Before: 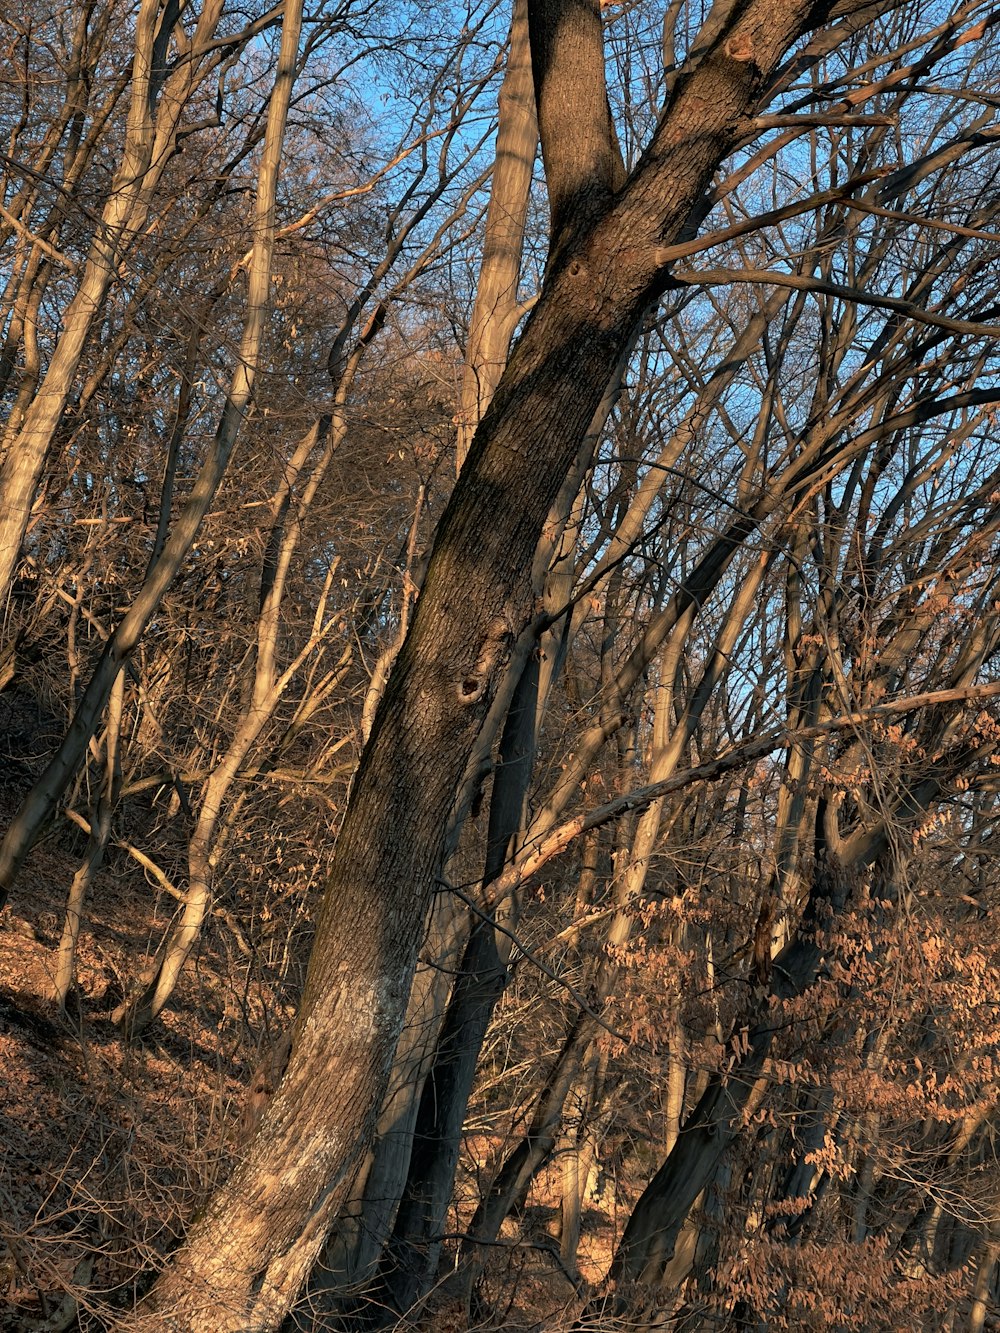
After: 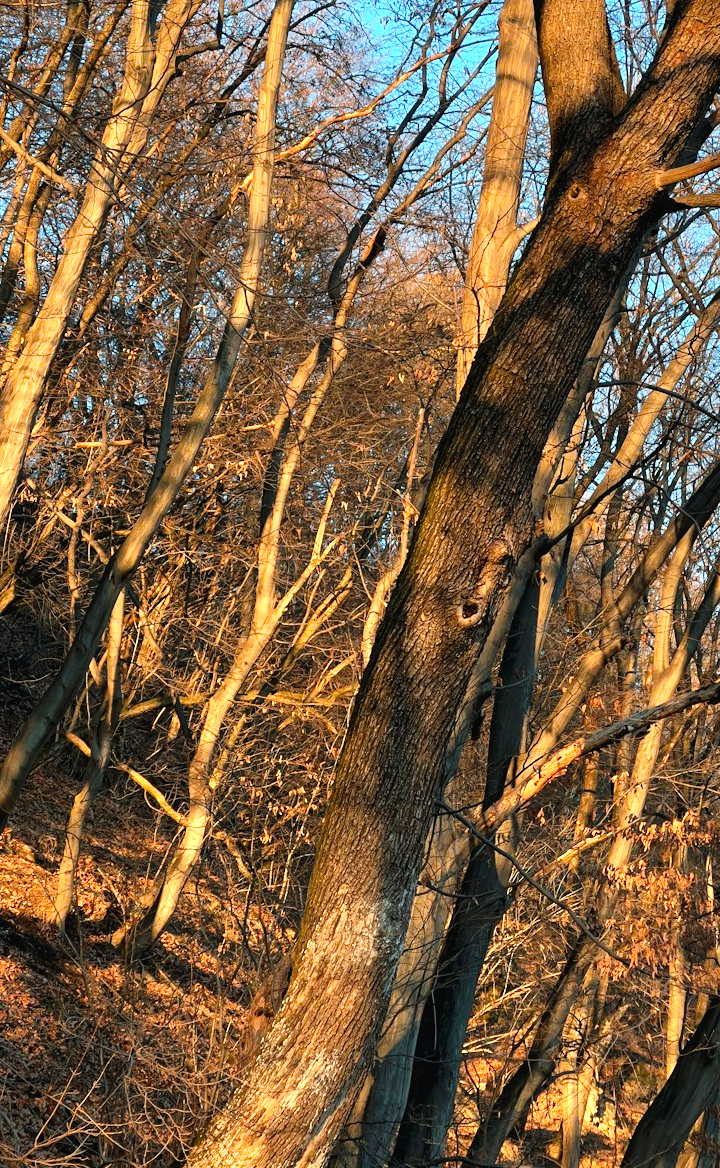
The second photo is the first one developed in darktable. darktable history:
tone curve: curves: ch0 [(0, 0) (0.003, 0.018) (0.011, 0.019) (0.025, 0.024) (0.044, 0.037) (0.069, 0.053) (0.1, 0.075) (0.136, 0.105) (0.177, 0.136) (0.224, 0.179) (0.277, 0.244) (0.335, 0.319) (0.399, 0.4) (0.468, 0.495) (0.543, 0.58) (0.623, 0.671) (0.709, 0.757) (0.801, 0.838) (0.898, 0.913) (1, 1)], preserve colors none
color balance: output saturation 110%
exposure: black level correction 0, exposure 0.68 EV, compensate exposure bias true, compensate highlight preservation false
crop: top 5.803%, right 27.864%, bottom 5.804%
